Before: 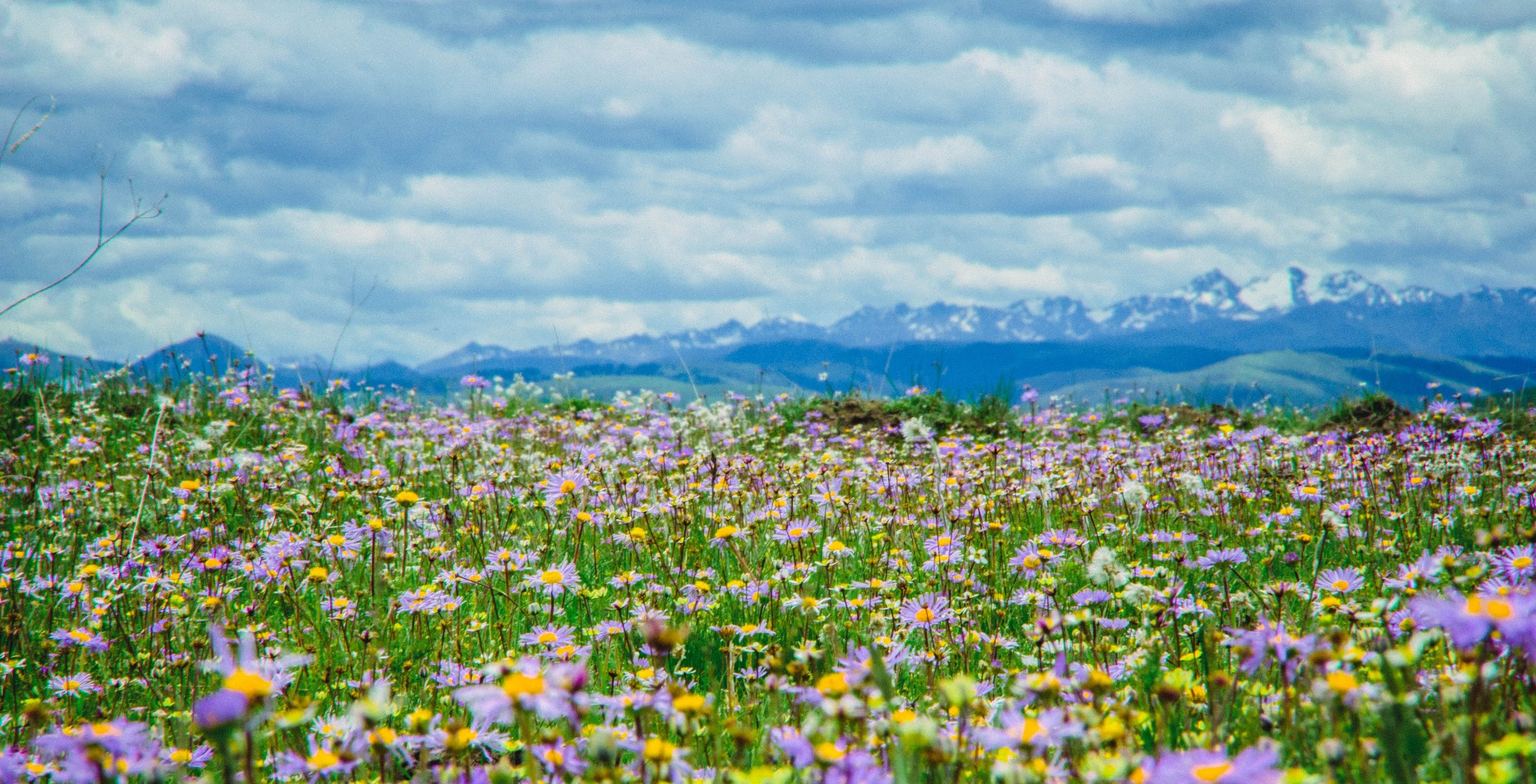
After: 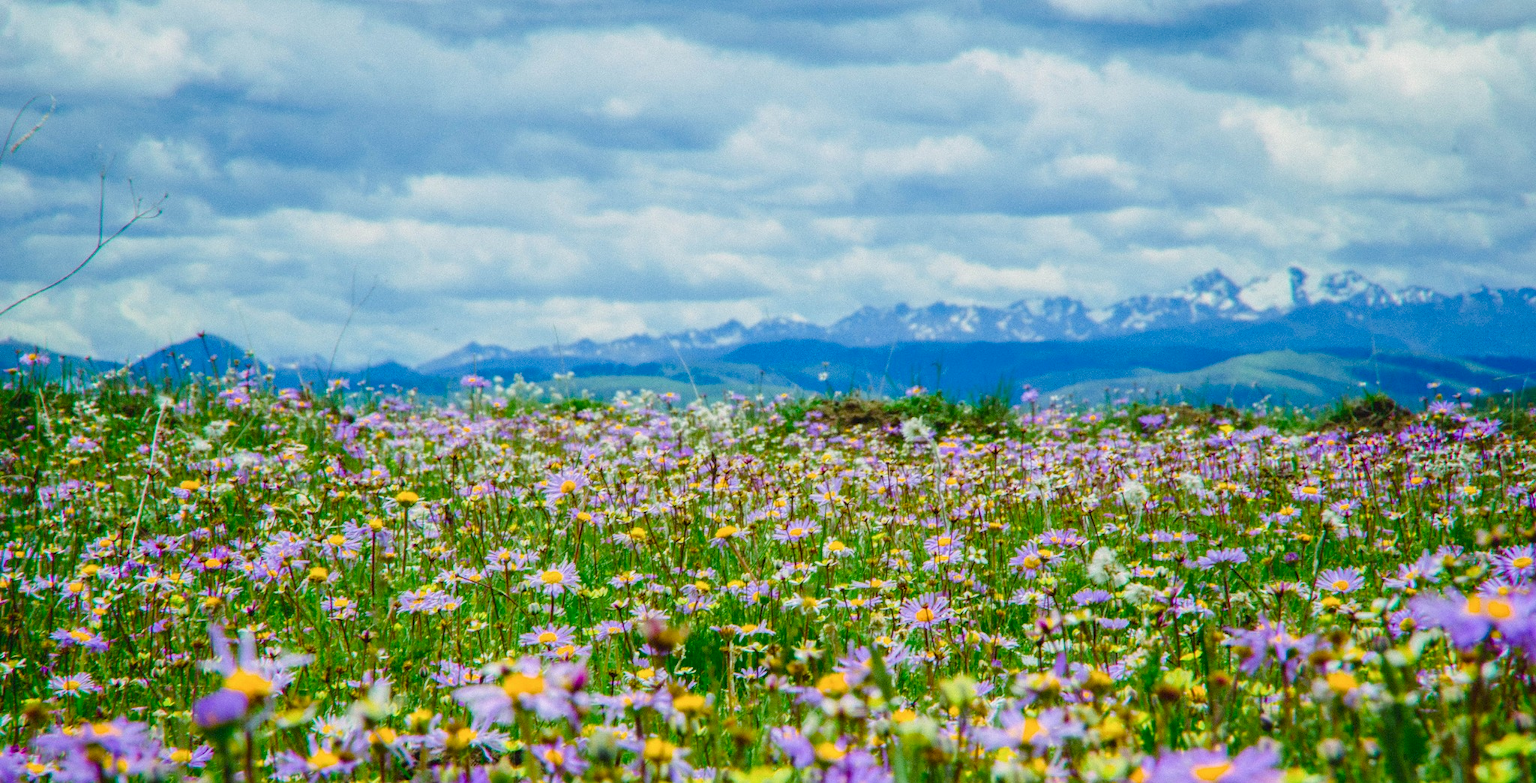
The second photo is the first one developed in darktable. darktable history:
color balance rgb: perceptual saturation grading › global saturation 20%, perceptual saturation grading › highlights -25%, perceptual saturation grading › shadows 25%
